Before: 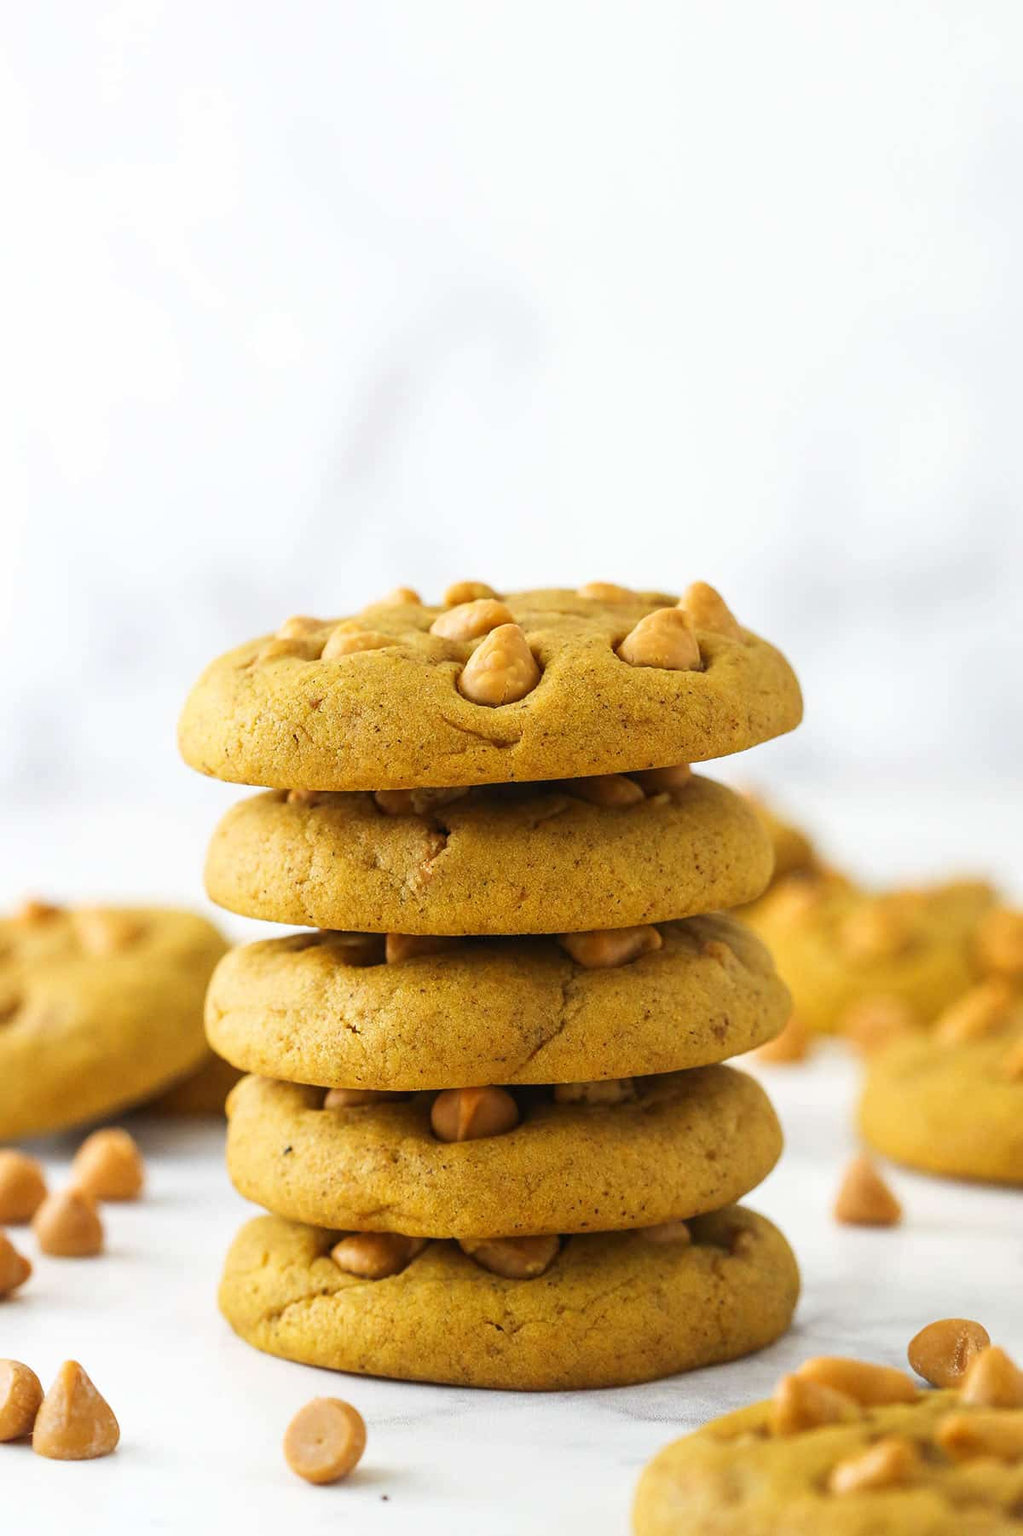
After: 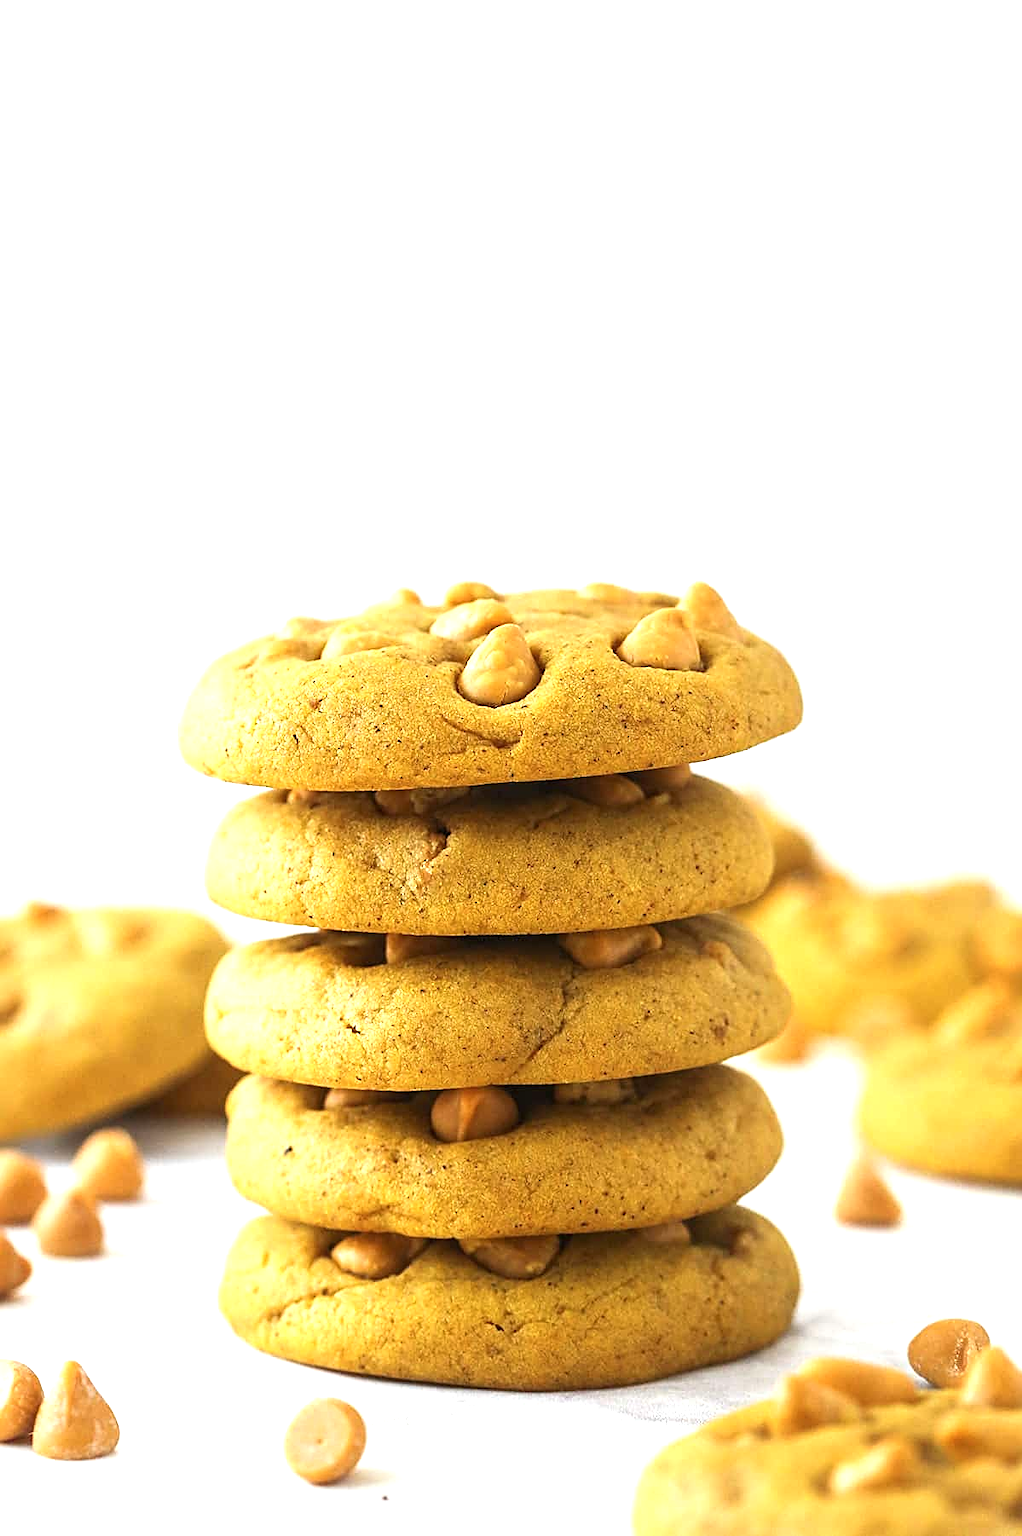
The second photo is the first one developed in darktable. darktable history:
tone equalizer: -8 EV -0.772 EV, -7 EV -0.692 EV, -6 EV -0.613 EV, -5 EV -0.404 EV, -3 EV 0.369 EV, -2 EV 0.6 EV, -1 EV 0.686 EV, +0 EV 0.73 EV, smoothing diameter 24.85%, edges refinement/feathering 11.31, preserve details guided filter
sharpen: on, module defaults
contrast brightness saturation: saturation -0.054
